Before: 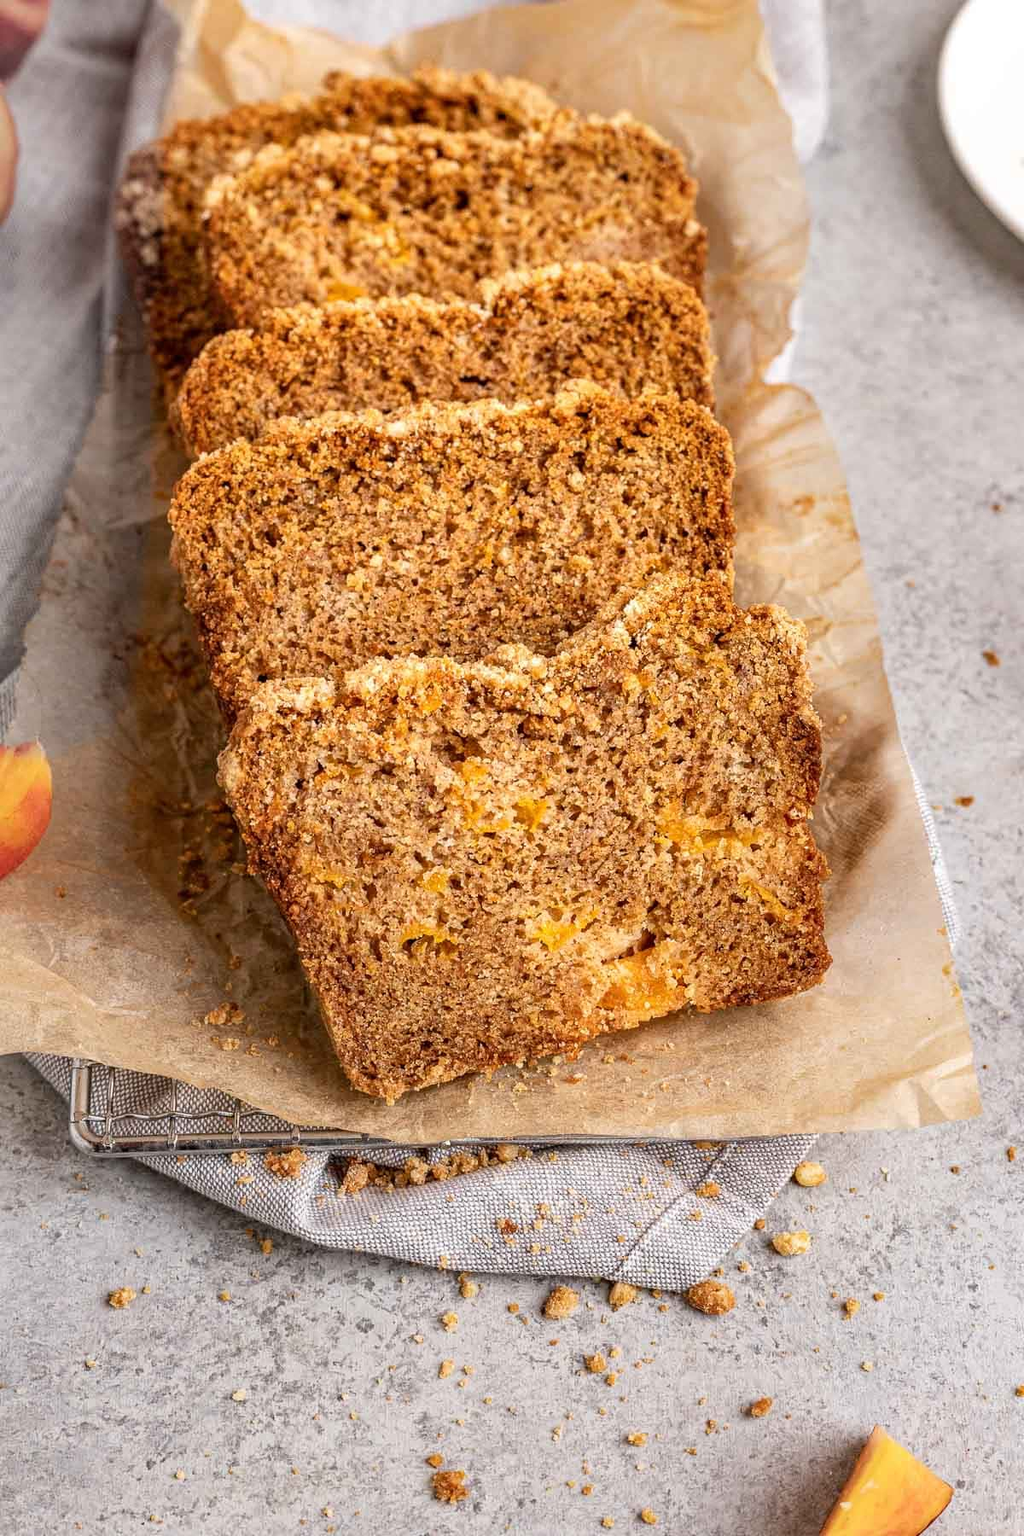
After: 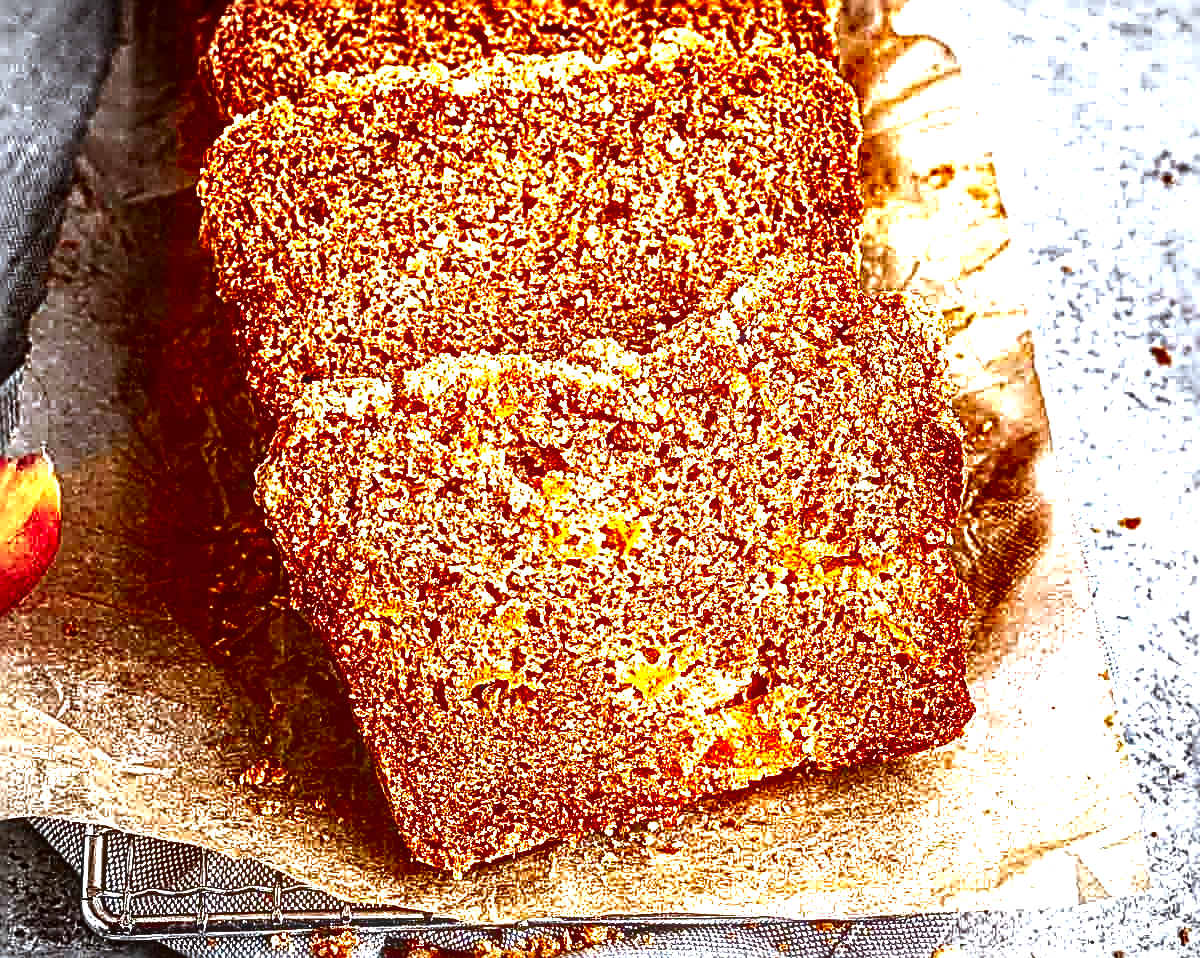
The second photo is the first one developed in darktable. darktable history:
crop and rotate: top 23.112%, bottom 23.613%
local contrast: detail 150%
color correction: highlights a* -9.77, highlights b* -21.87
contrast brightness saturation: brightness -0.991, saturation 0.98
sharpen: radius 3.169, amount 1.714
vignetting: on, module defaults
exposure: exposure 1 EV, compensate highlight preservation false
